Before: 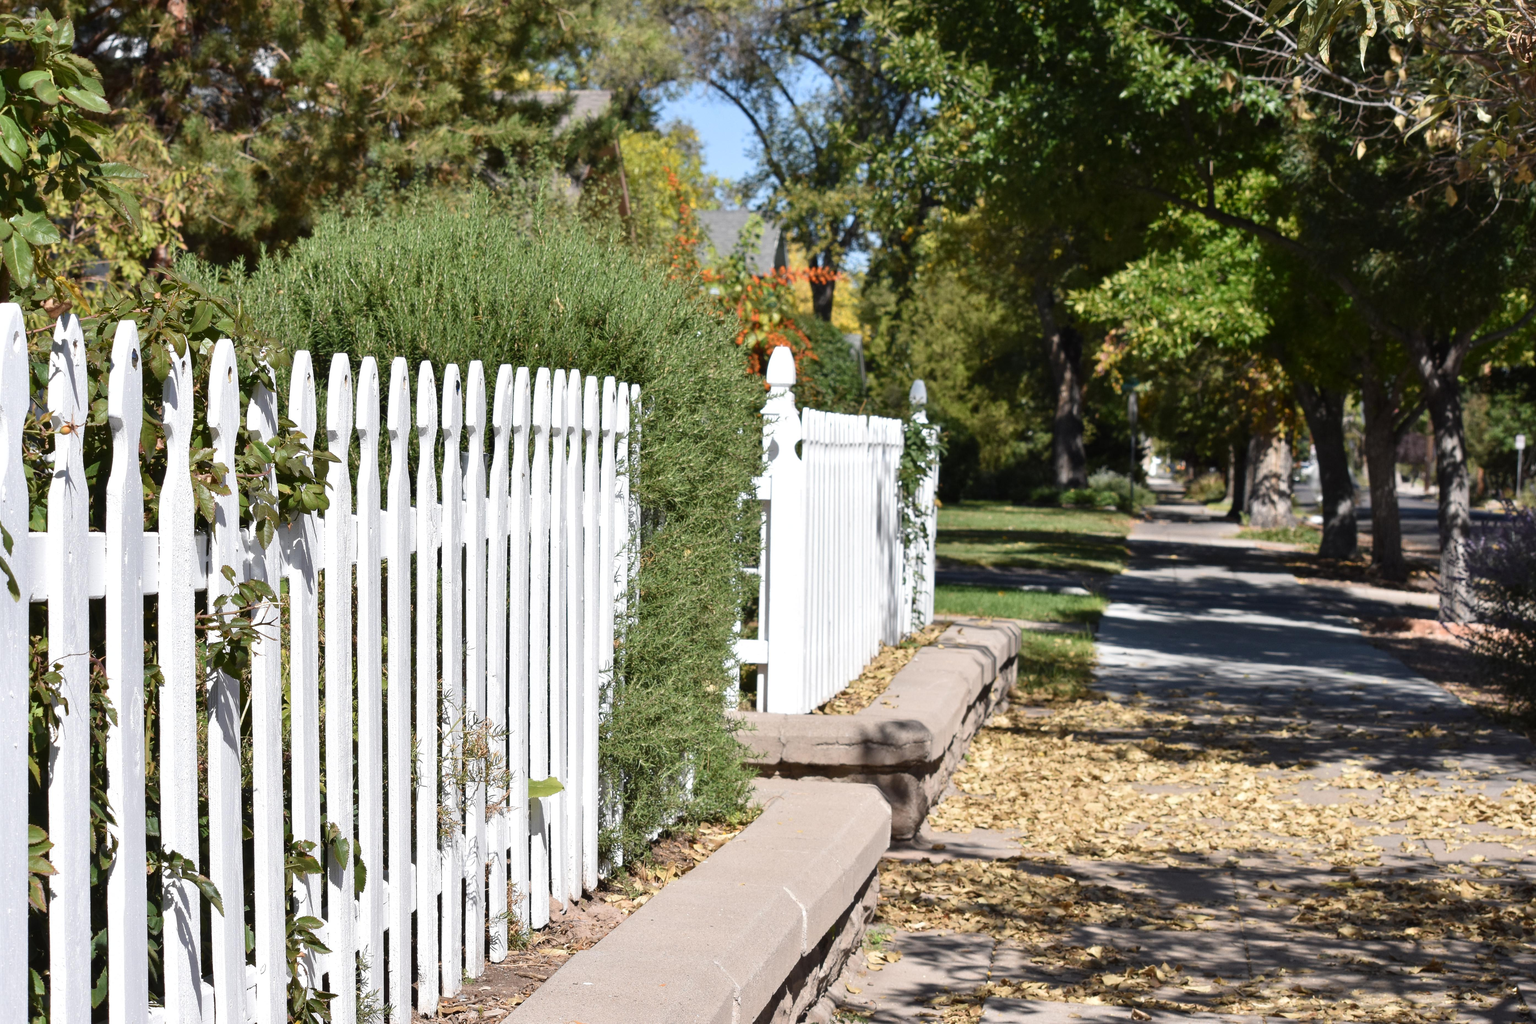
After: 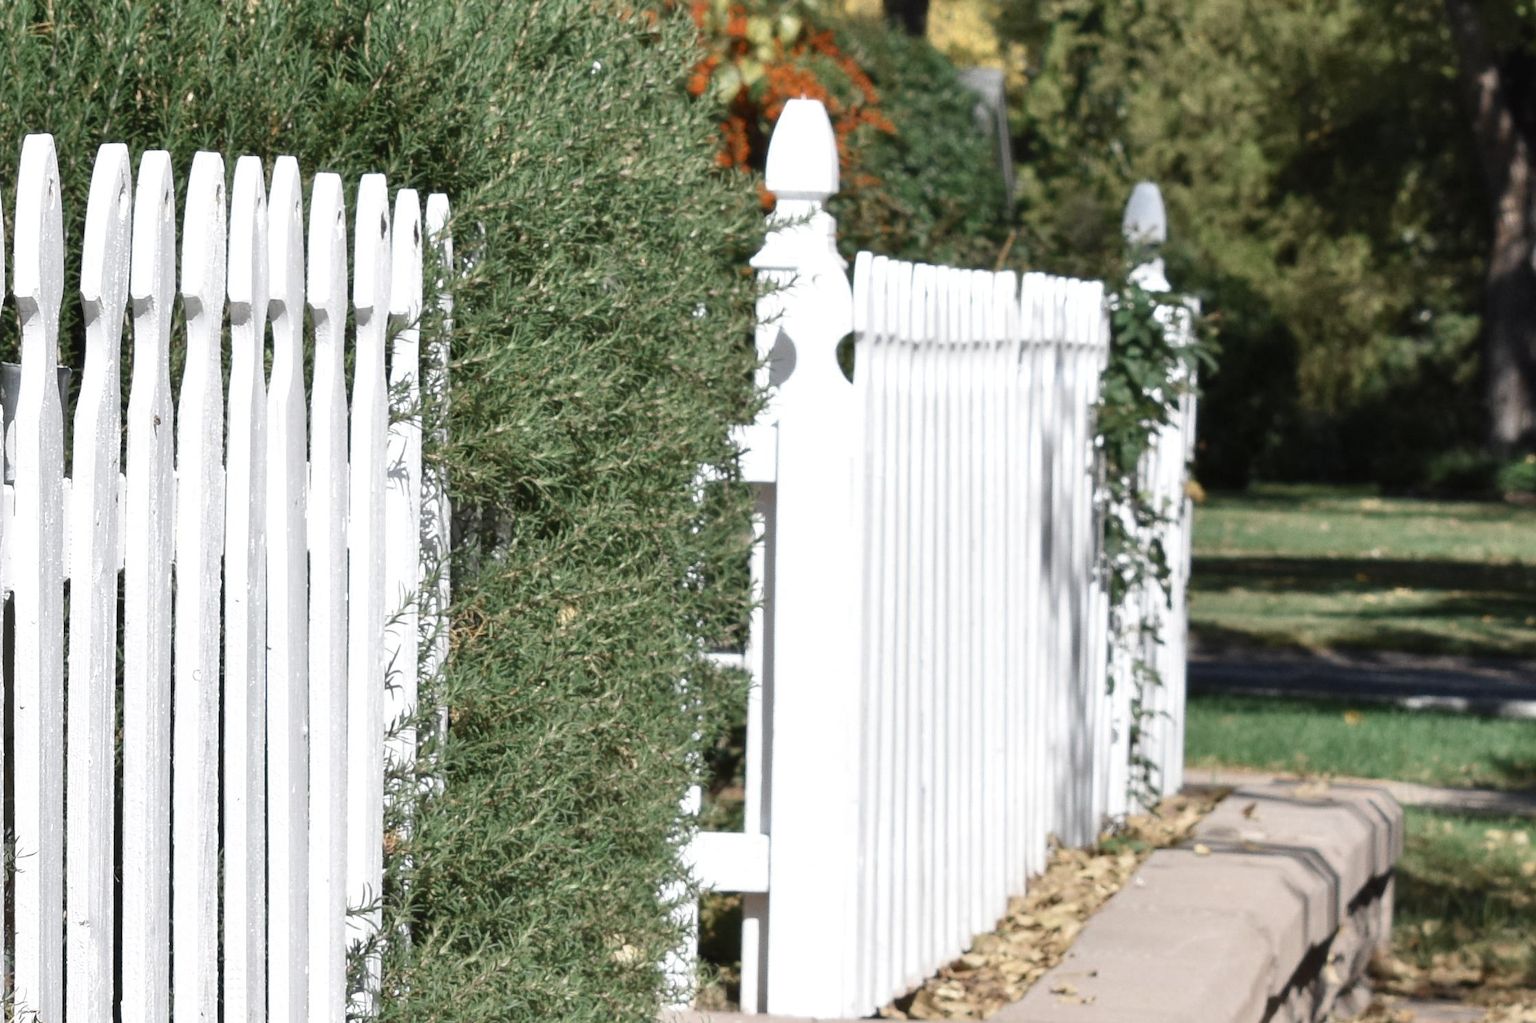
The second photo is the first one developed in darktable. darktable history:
color zones: curves: ch0 [(0, 0.5) (0.125, 0.4) (0.25, 0.5) (0.375, 0.4) (0.5, 0.4) (0.625, 0.6) (0.75, 0.6) (0.875, 0.5)]; ch1 [(0, 0.35) (0.125, 0.45) (0.25, 0.35) (0.375, 0.35) (0.5, 0.35) (0.625, 0.35) (0.75, 0.45) (0.875, 0.35)]; ch2 [(0, 0.6) (0.125, 0.5) (0.25, 0.5) (0.375, 0.6) (0.5, 0.6) (0.625, 0.5) (0.75, 0.5) (0.875, 0.5)]
crop: left 30%, top 30%, right 30%, bottom 30%
